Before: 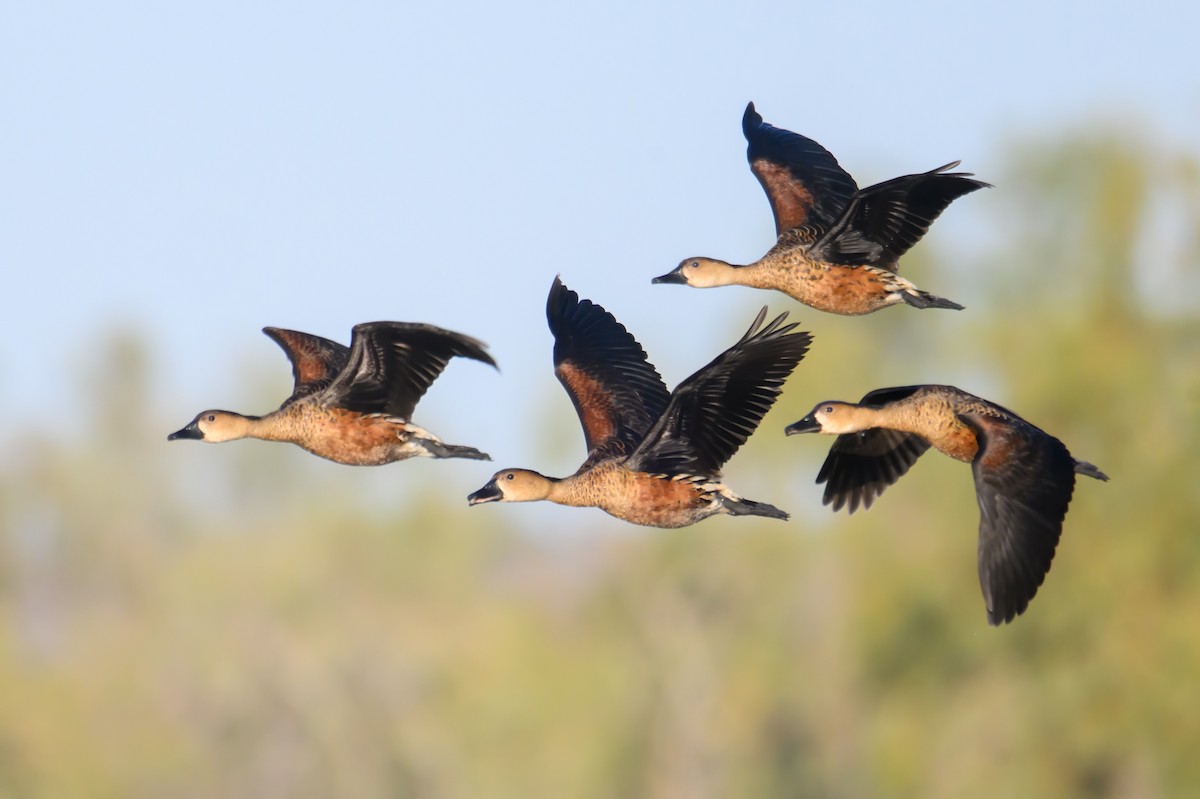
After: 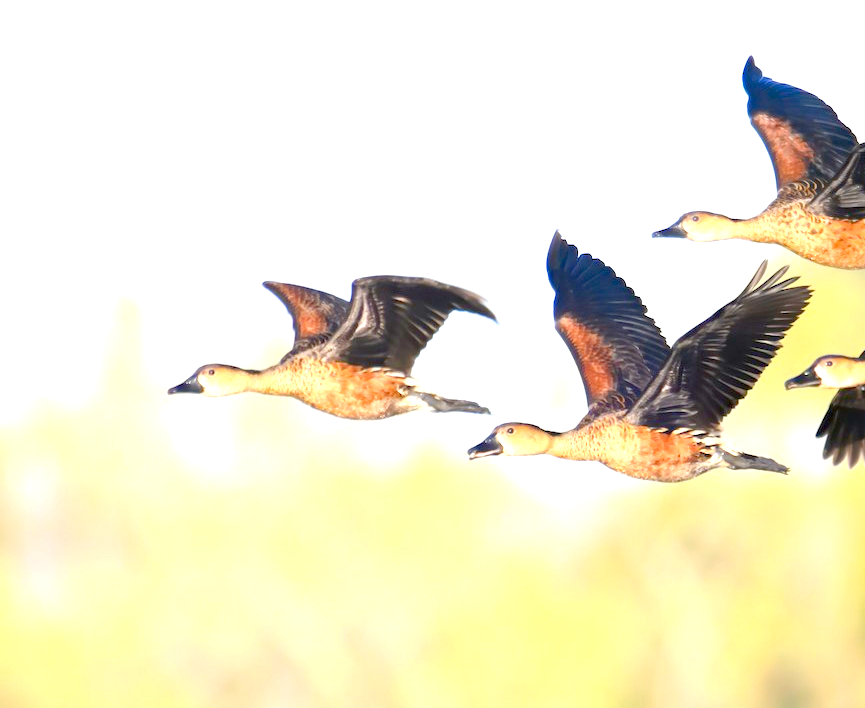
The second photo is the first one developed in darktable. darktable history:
color correction: highlights a* 0.017, highlights b* -0.746
haze removal: compatibility mode true, adaptive false
levels: levels [0, 0.445, 1]
crop: top 5.795%, right 27.858%, bottom 5.575%
exposure: black level correction 0.002, exposure 1.309 EV, compensate exposure bias true, compensate highlight preservation false
